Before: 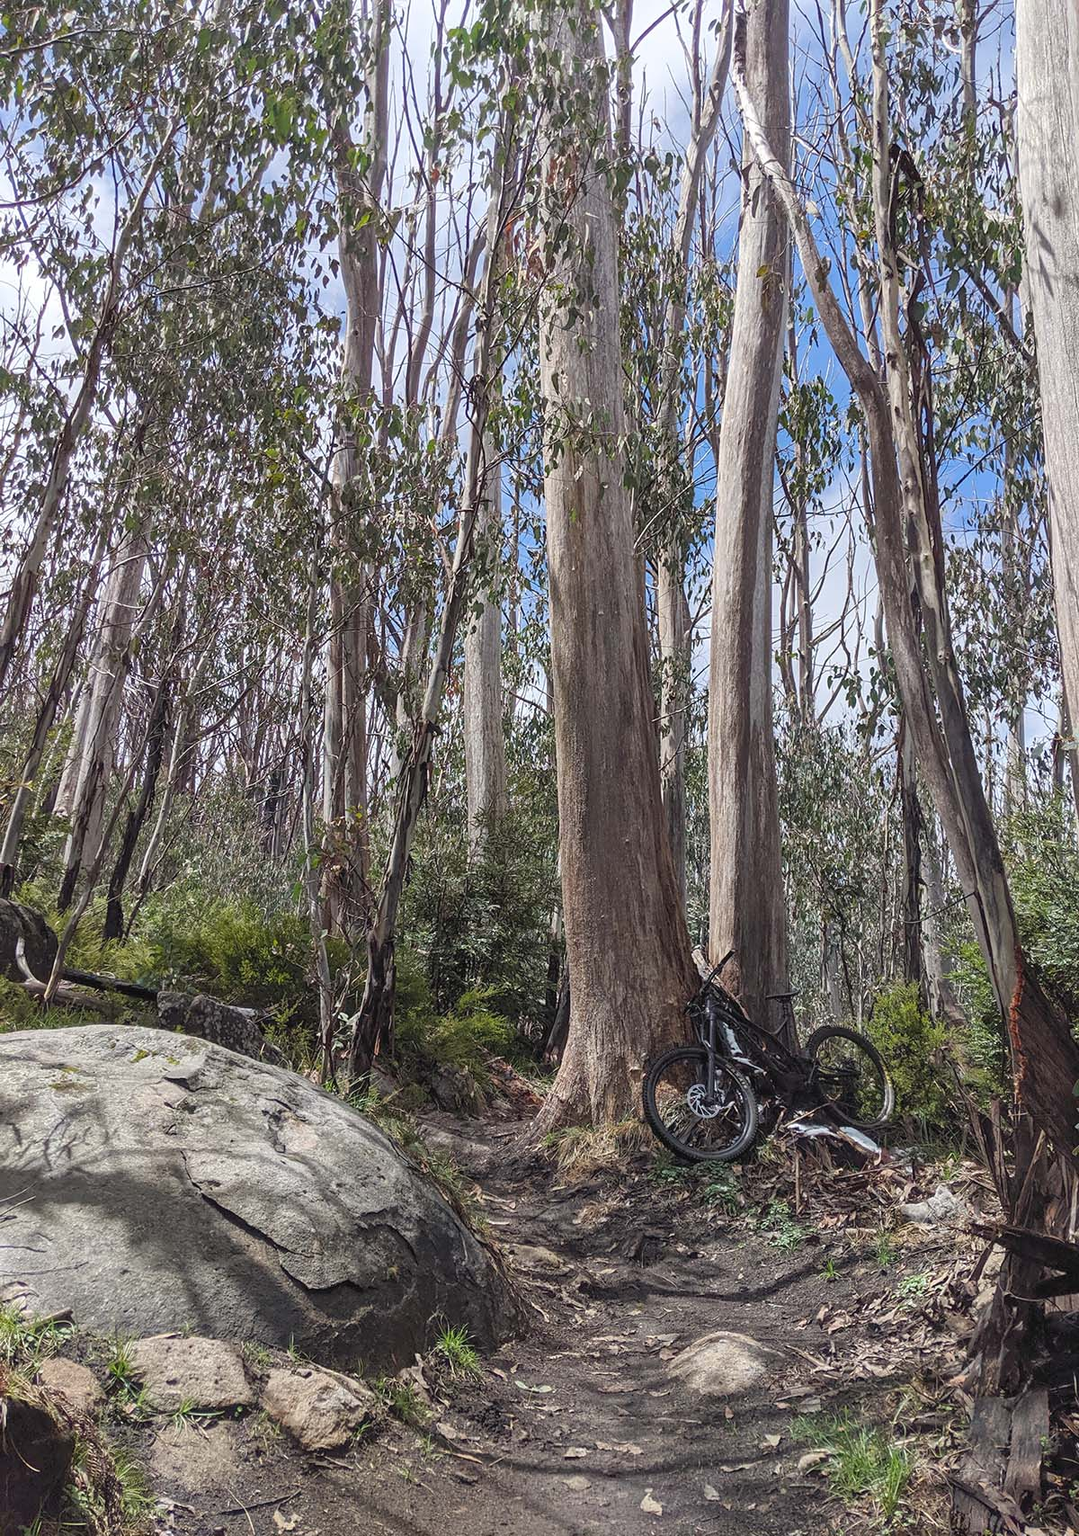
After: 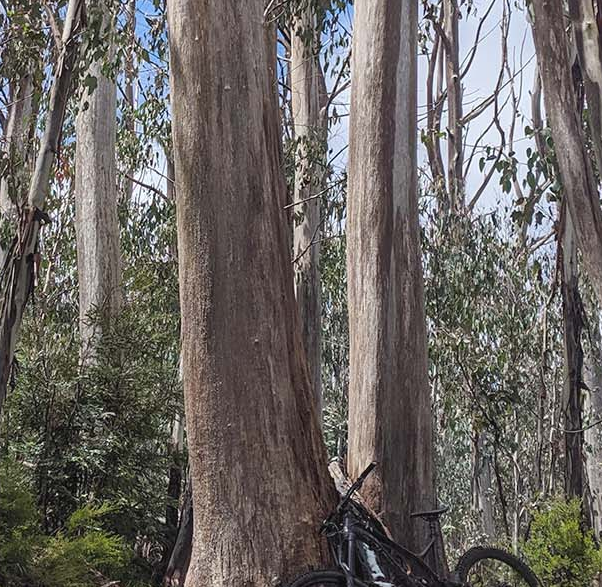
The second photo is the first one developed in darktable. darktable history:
crop: left 36.819%, top 34.823%, right 12.952%, bottom 30.8%
